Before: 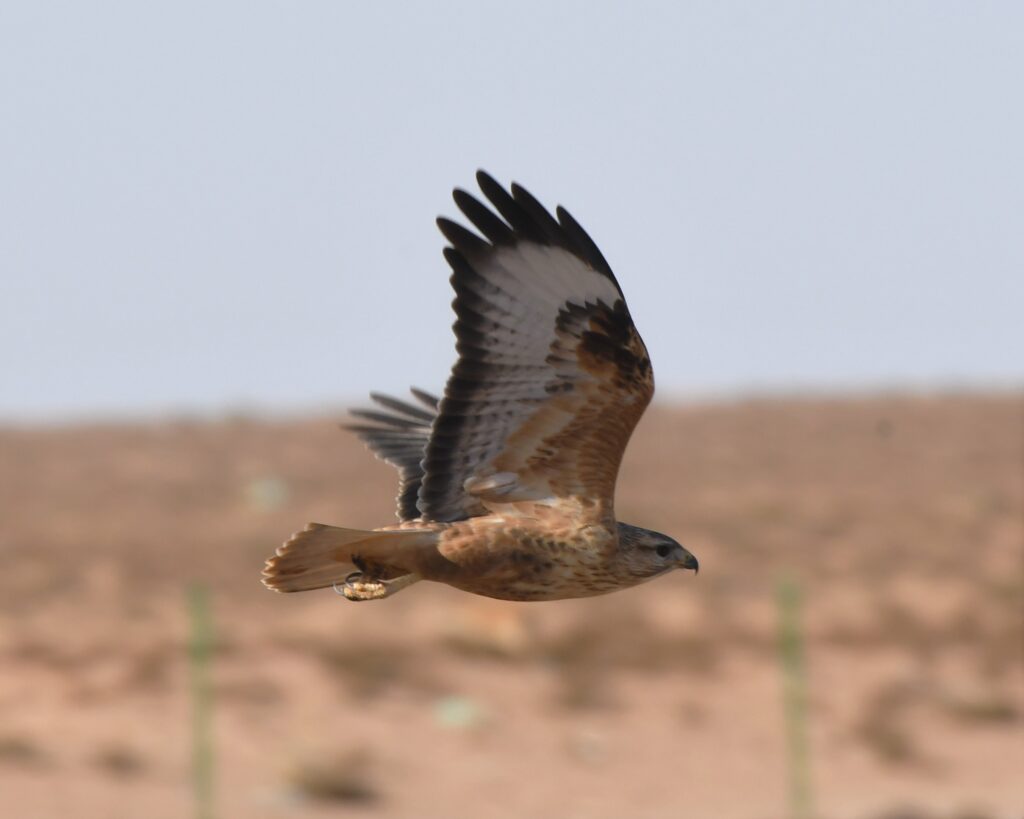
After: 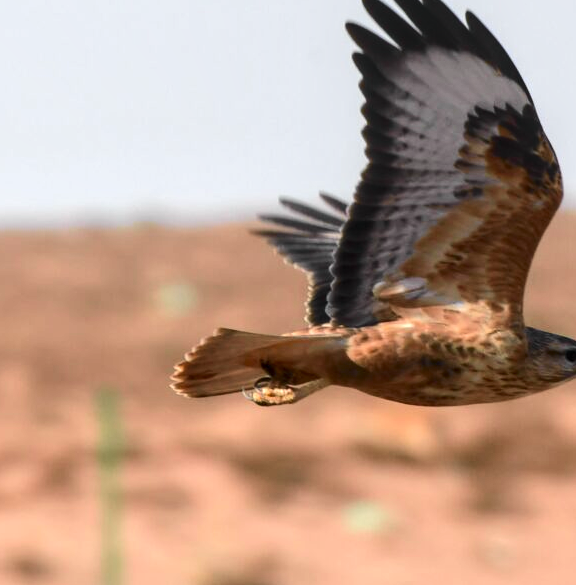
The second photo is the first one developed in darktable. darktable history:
crop: left 8.966%, top 23.852%, right 34.699%, bottom 4.703%
tone curve: curves: ch0 [(0, 0.015) (0.037, 0.032) (0.131, 0.113) (0.275, 0.26) (0.497, 0.531) (0.617, 0.663) (0.704, 0.748) (0.813, 0.842) (0.911, 0.931) (0.997, 1)]; ch1 [(0, 0) (0.301, 0.3) (0.444, 0.438) (0.493, 0.494) (0.501, 0.499) (0.534, 0.543) (0.582, 0.605) (0.658, 0.687) (0.746, 0.79) (1, 1)]; ch2 [(0, 0) (0.246, 0.234) (0.36, 0.356) (0.415, 0.426) (0.476, 0.492) (0.502, 0.499) (0.525, 0.513) (0.533, 0.534) (0.586, 0.598) (0.634, 0.643) (0.706, 0.717) (0.853, 0.83) (1, 0.951)], color space Lab, independent channels, preserve colors none
local contrast: on, module defaults
tone equalizer: -8 EV -0.417 EV, -7 EV -0.389 EV, -6 EV -0.333 EV, -5 EV -0.222 EV, -3 EV 0.222 EV, -2 EV 0.333 EV, -1 EV 0.389 EV, +0 EV 0.417 EV, edges refinement/feathering 500, mask exposure compensation -1.57 EV, preserve details no
color balance rgb: perceptual saturation grading › global saturation 10%, global vibrance 10%
